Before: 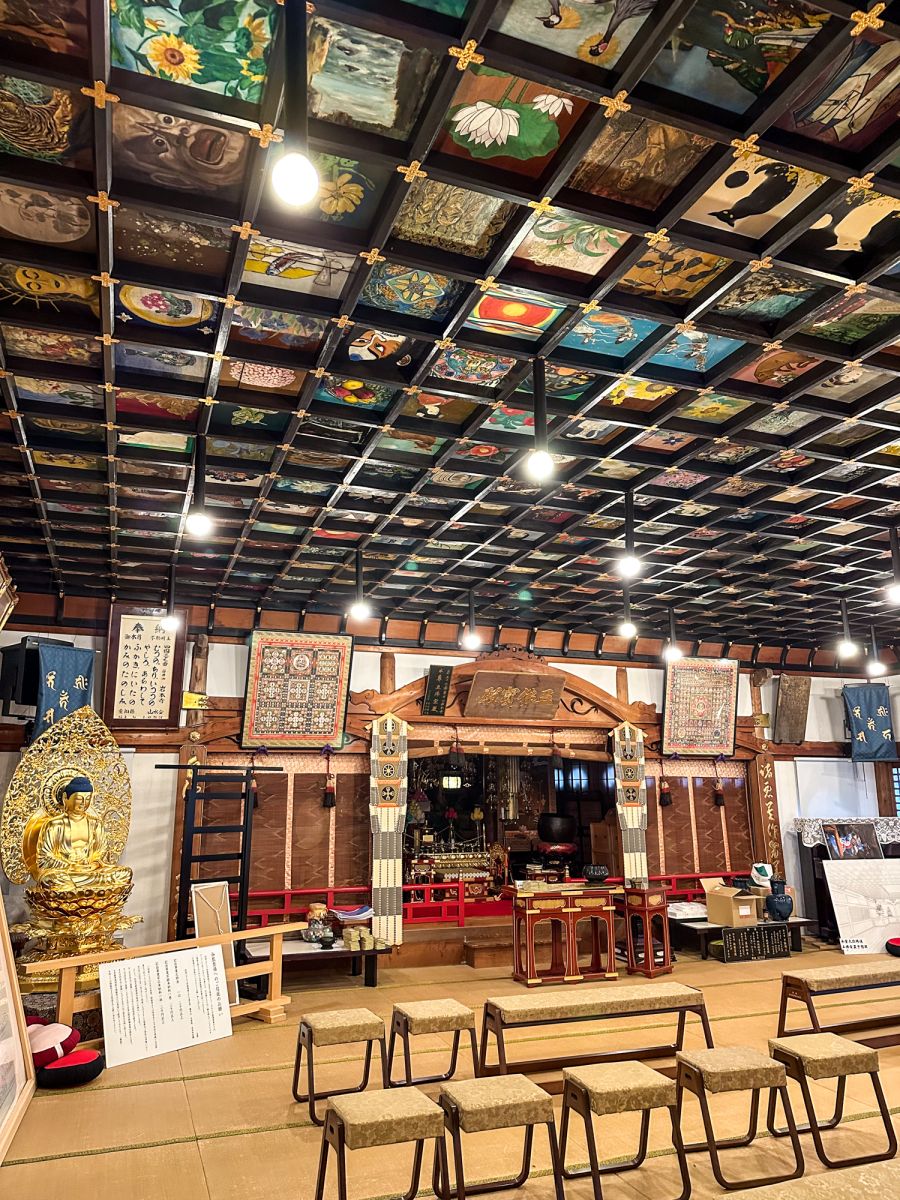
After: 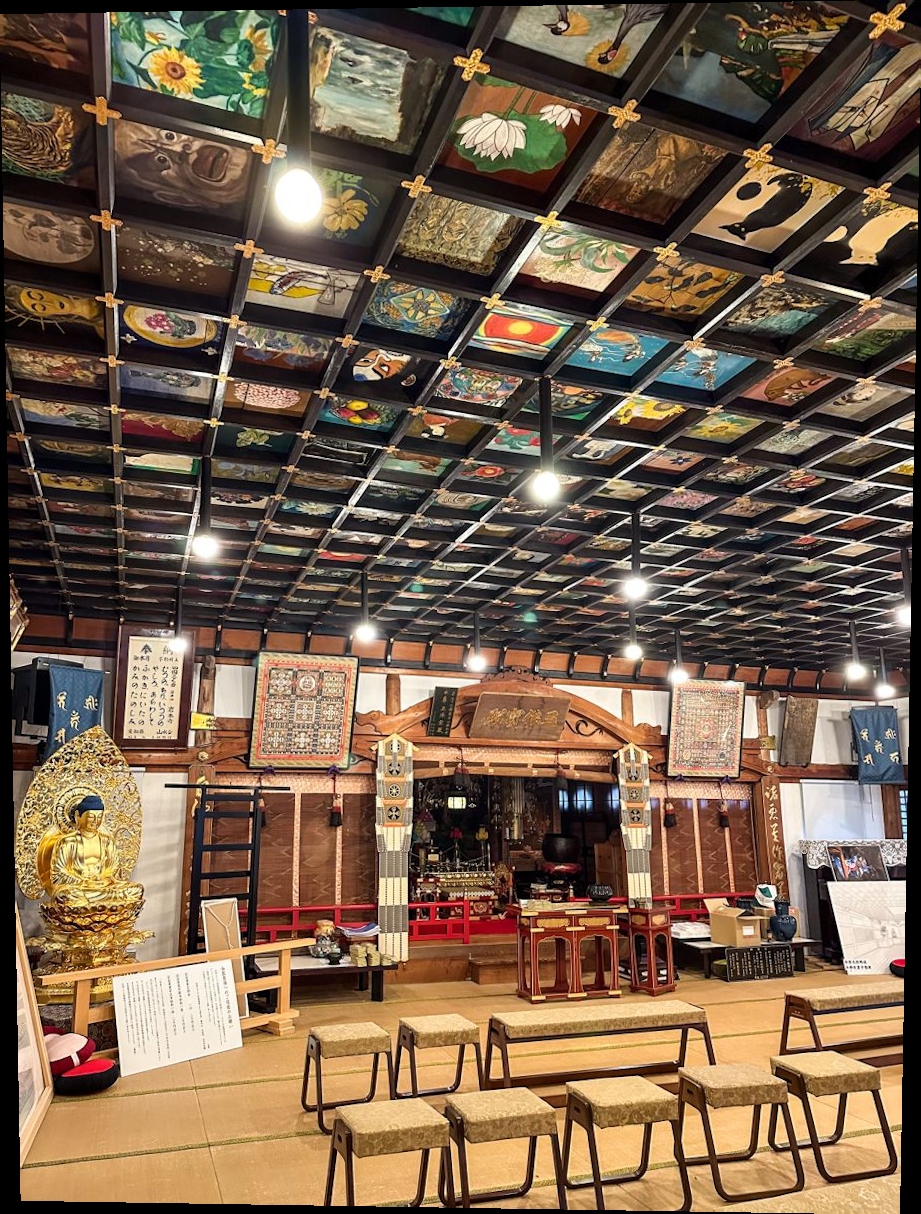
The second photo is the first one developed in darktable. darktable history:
rotate and perspective: lens shift (vertical) 0.048, lens shift (horizontal) -0.024, automatic cropping off
base curve: exposure shift 0, preserve colors none
